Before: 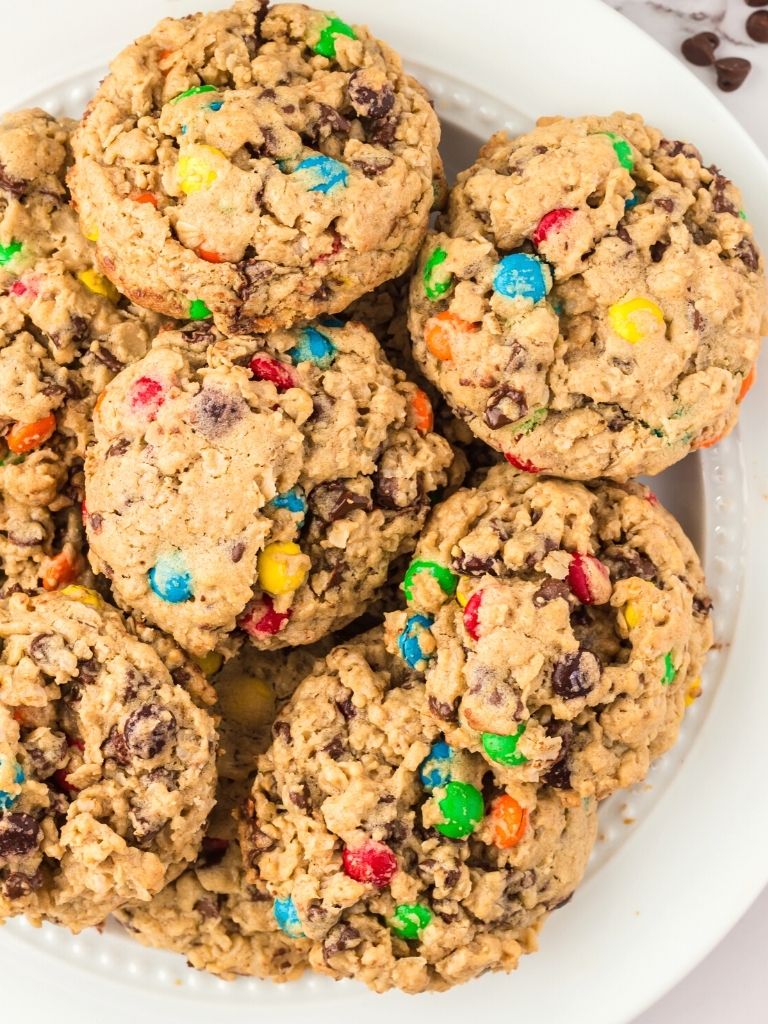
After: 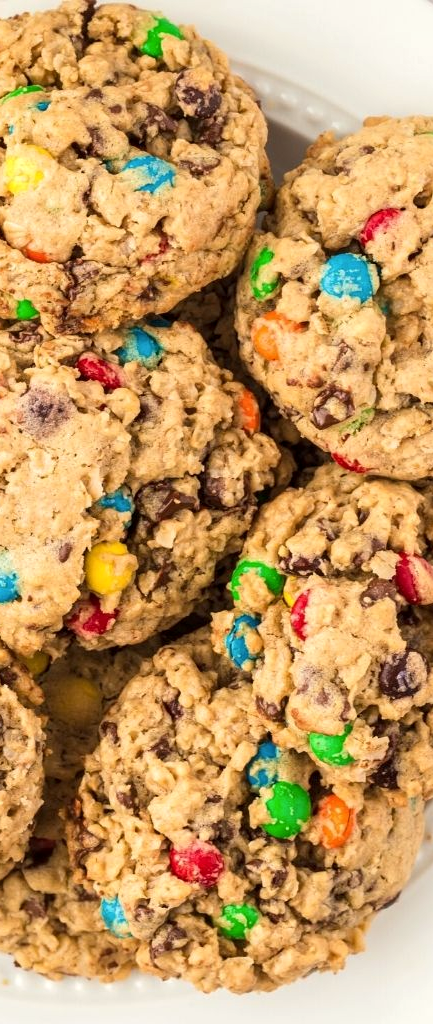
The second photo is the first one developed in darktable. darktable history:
color calibration: x 0.342, y 0.355, temperature 5154.29 K
crop and rotate: left 22.535%, right 20.98%
local contrast: highlights 101%, shadows 101%, detail 119%, midtone range 0.2
